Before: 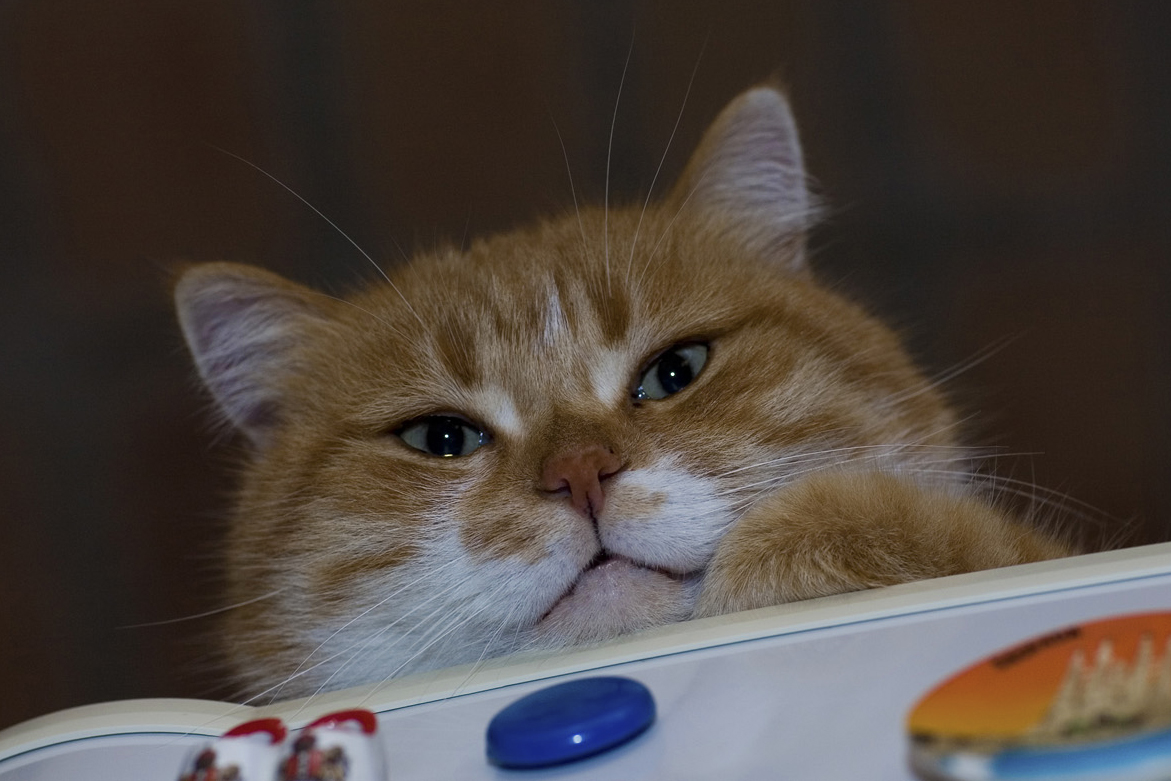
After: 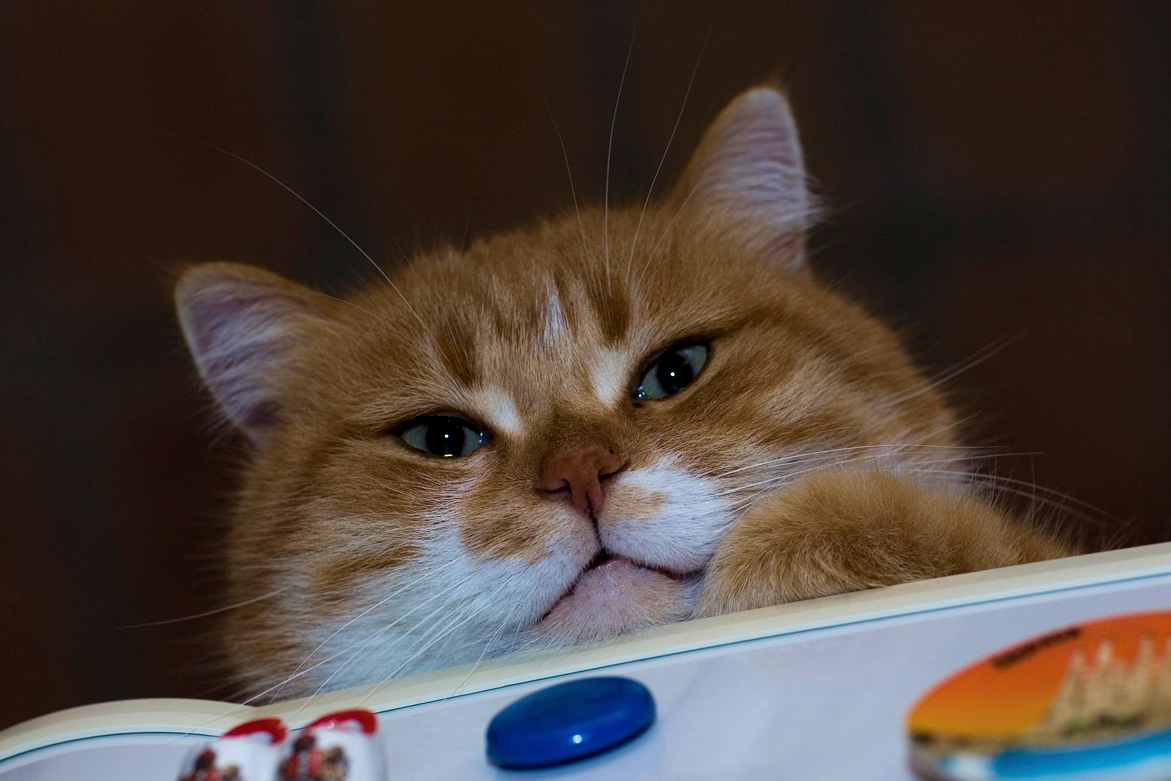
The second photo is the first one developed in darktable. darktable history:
tone equalizer: -8 EV -0.412 EV, -7 EV -0.362 EV, -6 EV -0.372 EV, -5 EV -0.204 EV, -3 EV 0.254 EV, -2 EV 0.344 EV, -1 EV 0.381 EV, +0 EV 0.417 EV, smoothing diameter 2.09%, edges refinement/feathering 24.34, mask exposure compensation -1.57 EV, filter diffusion 5
velvia: on, module defaults
